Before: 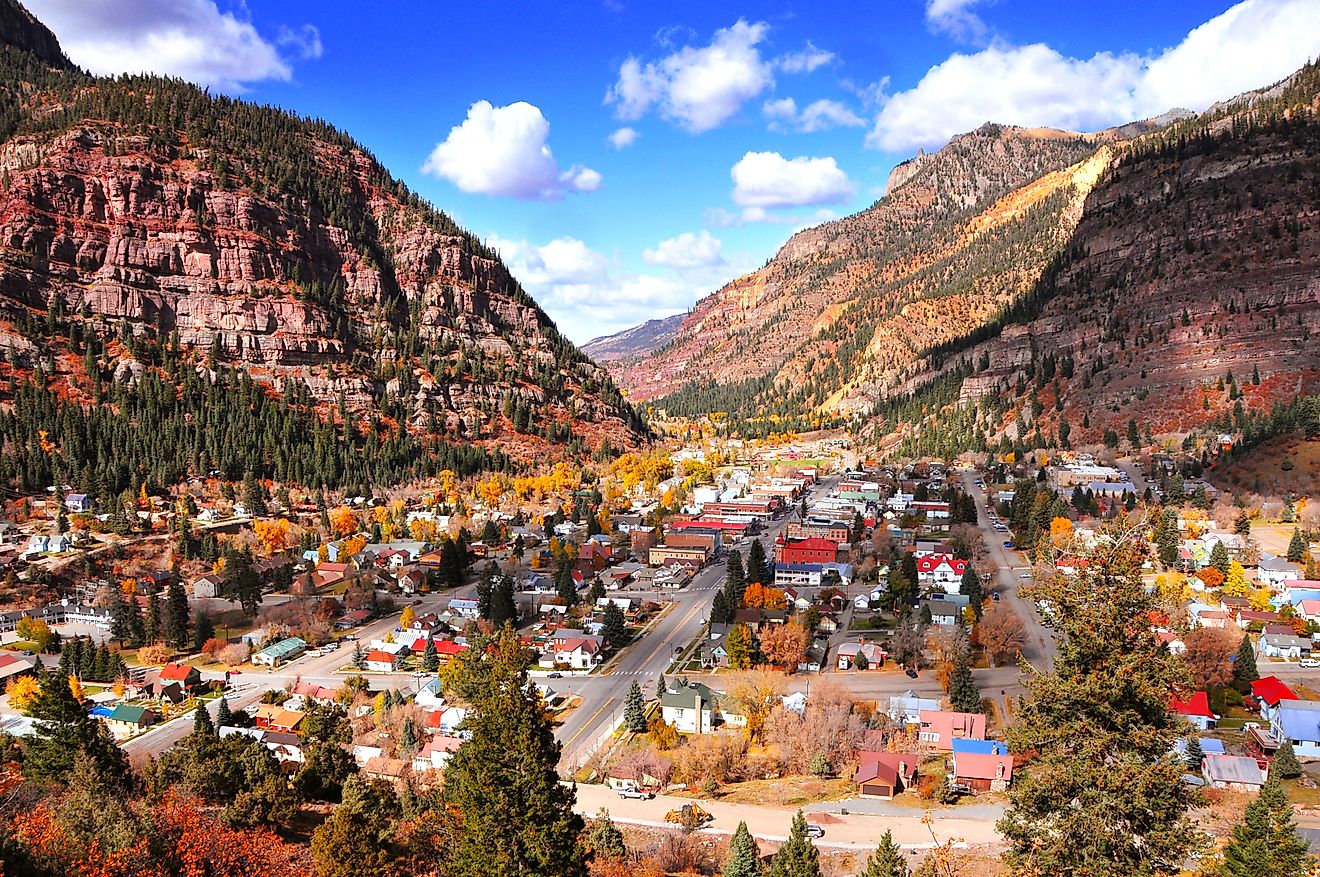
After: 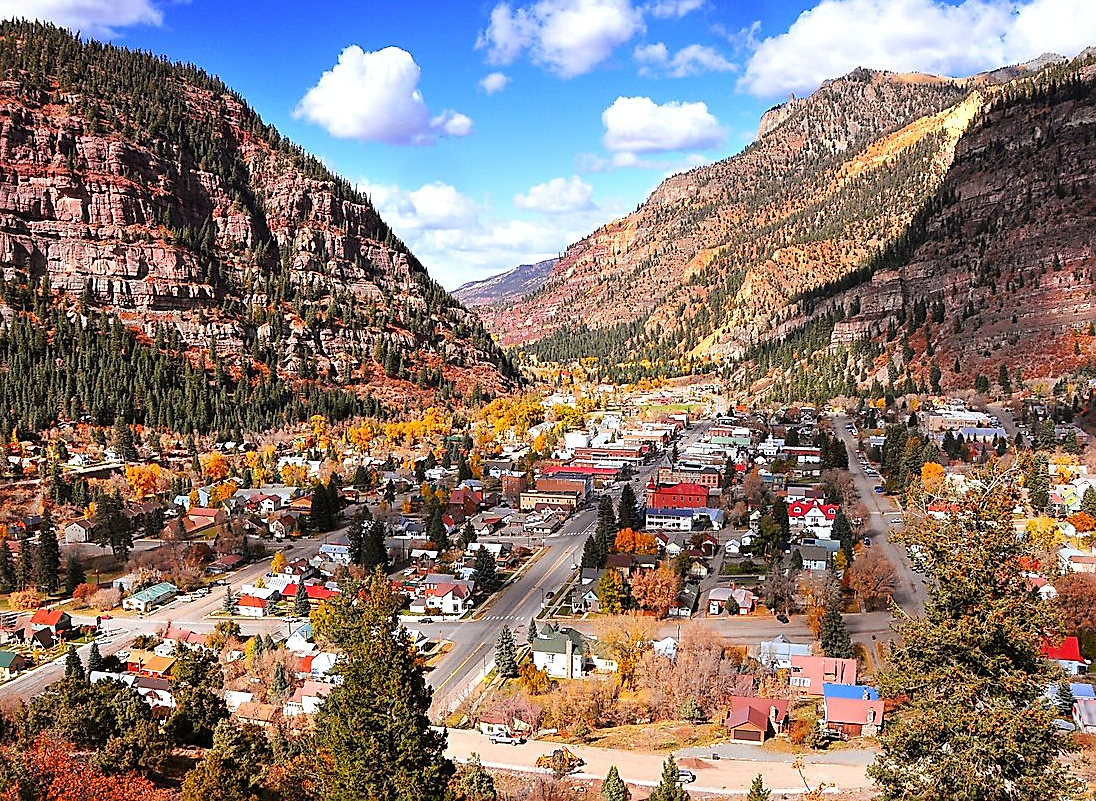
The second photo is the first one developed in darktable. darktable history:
crop: left 9.839%, top 6.294%, right 7.084%, bottom 2.275%
sharpen: on, module defaults
